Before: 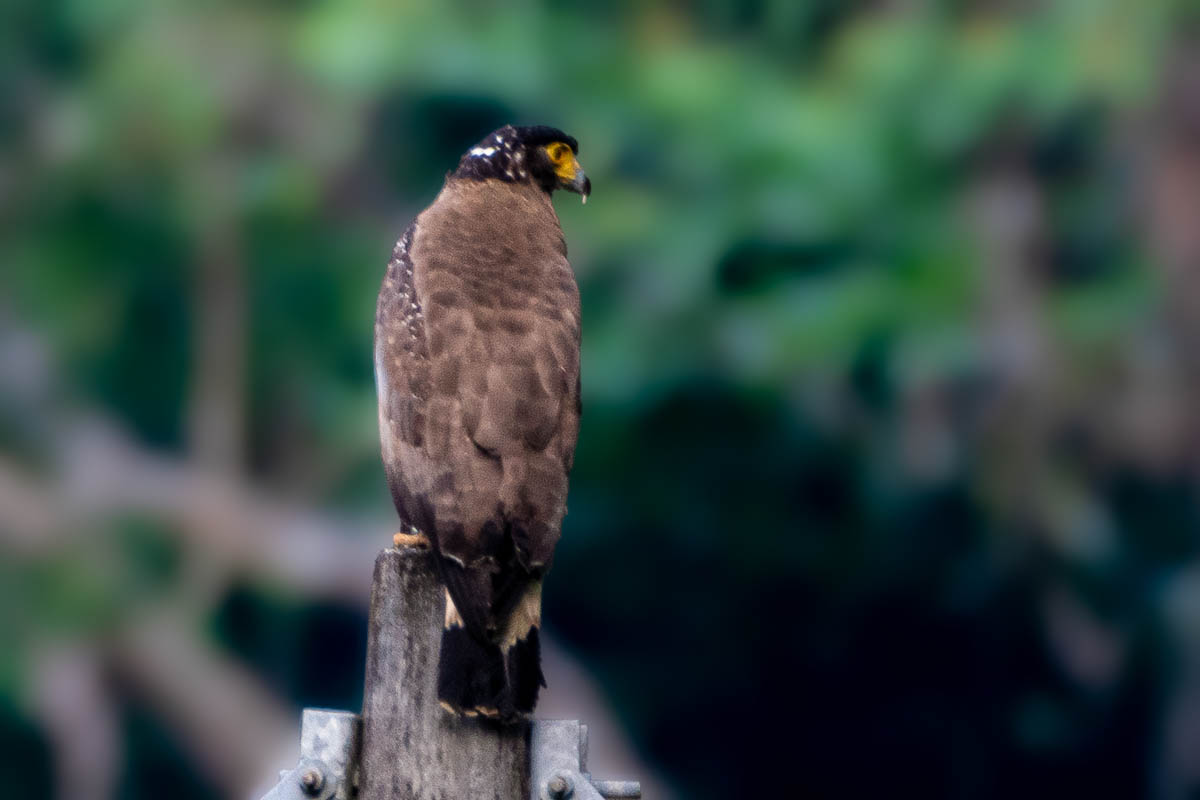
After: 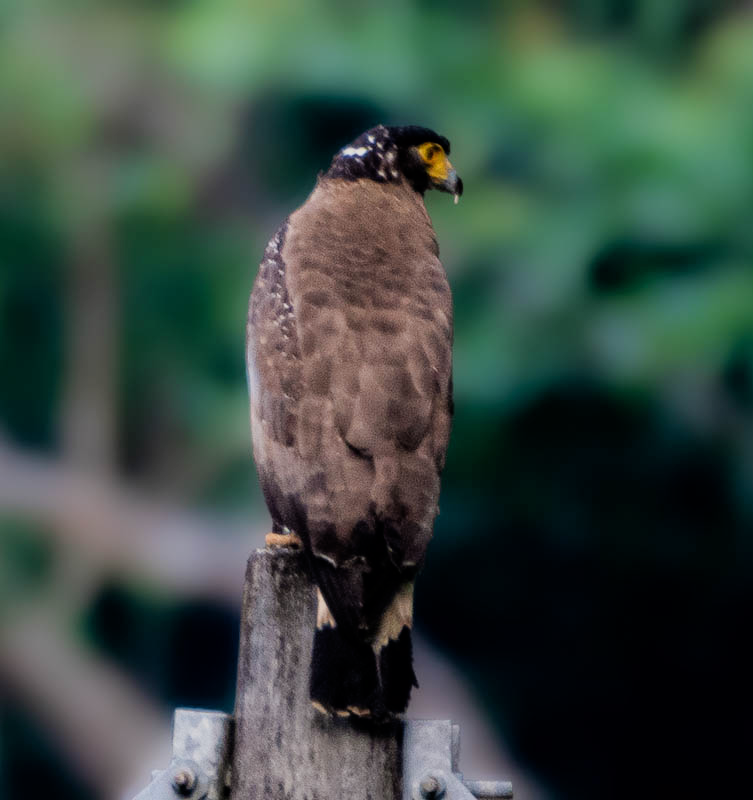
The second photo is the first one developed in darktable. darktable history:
filmic rgb: black relative exposure -8.12 EV, white relative exposure 3.76 EV, threshold 2.96 EV, hardness 4.45, enable highlight reconstruction true
crop: left 10.688%, right 26.519%
